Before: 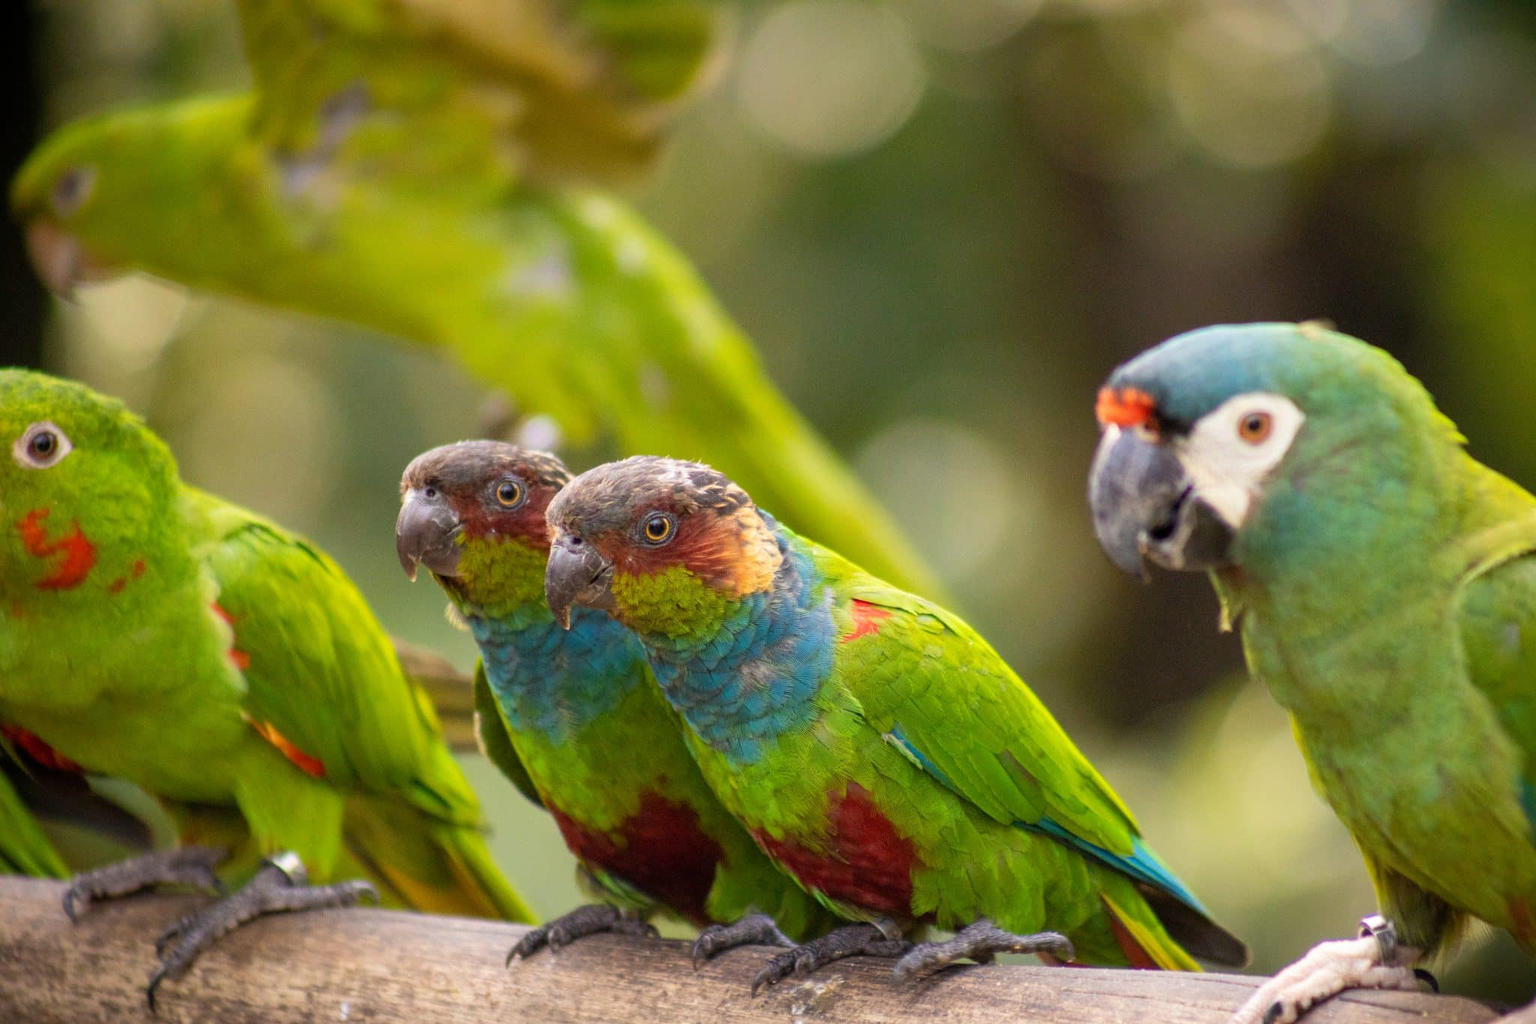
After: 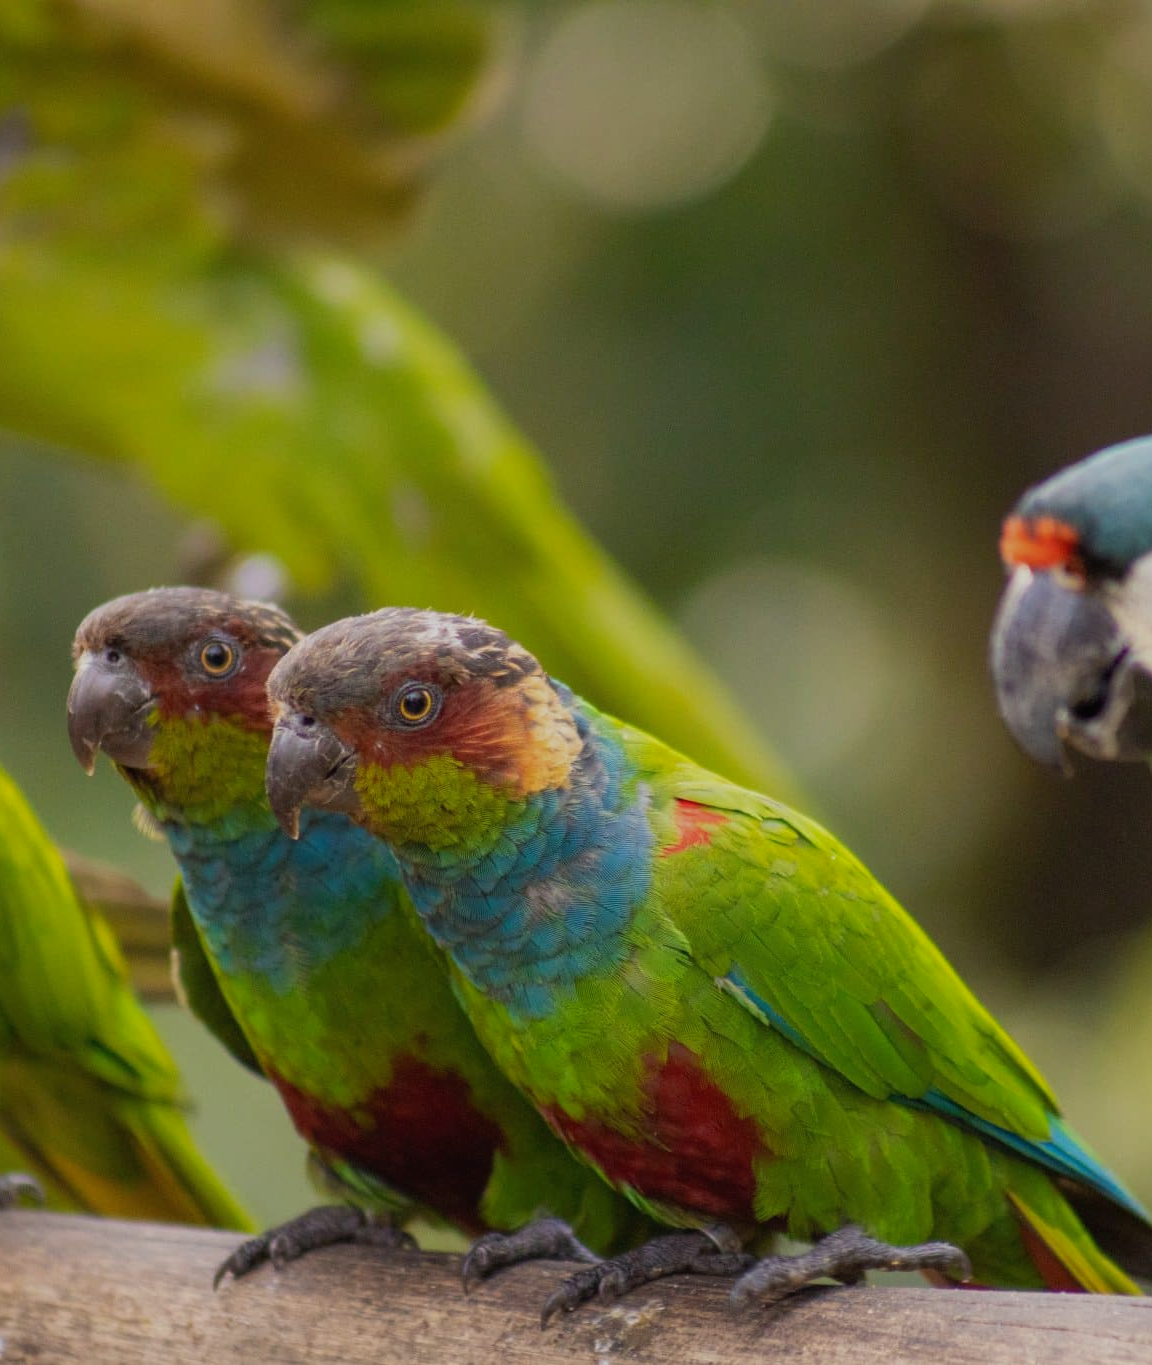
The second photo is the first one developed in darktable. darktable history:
crop and rotate: left 22.516%, right 21.234%
exposure: exposure -0.582 EV, compensate highlight preservation false
local contrast: mode bilateral grid, contrast 100, coarseness 100, detail 91%, midtone range 0.2
white balance: emerald 1
